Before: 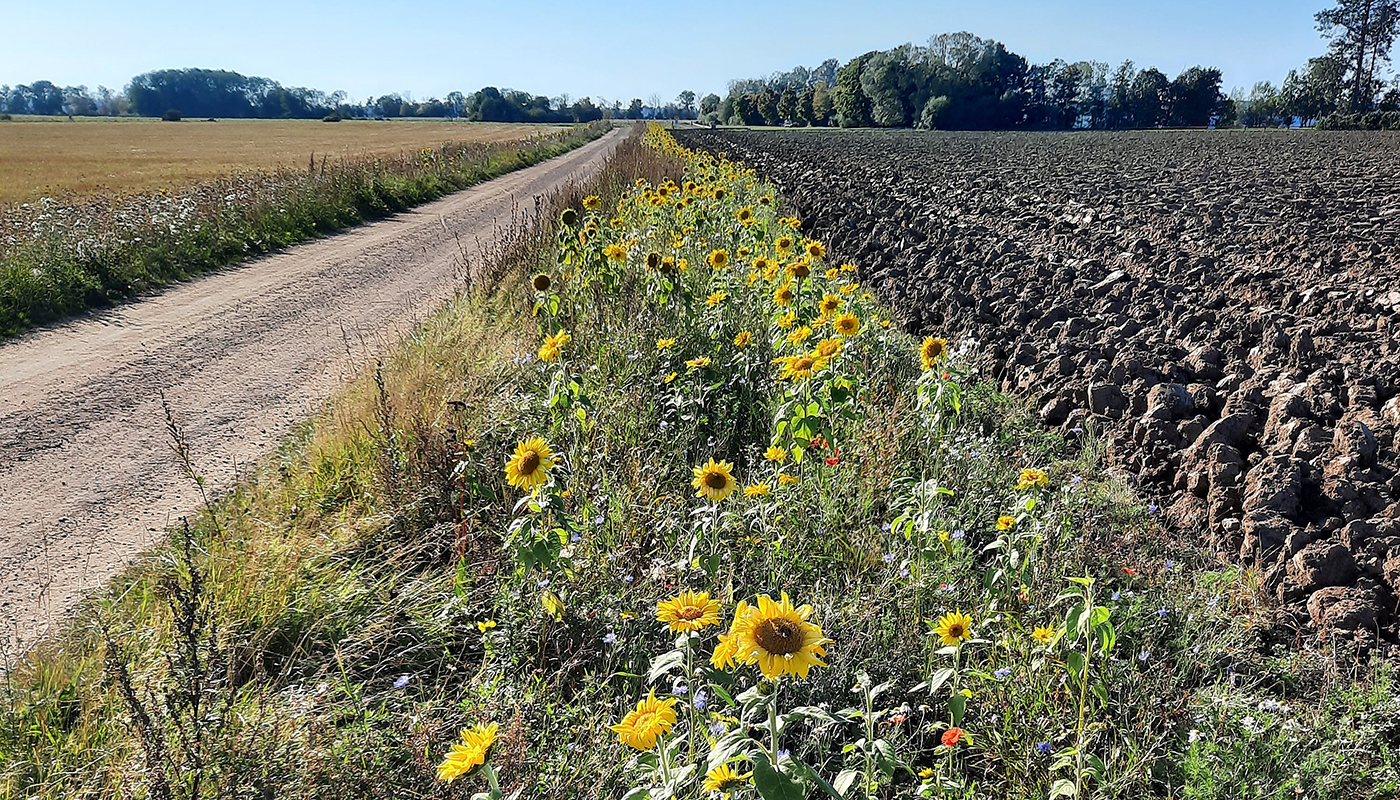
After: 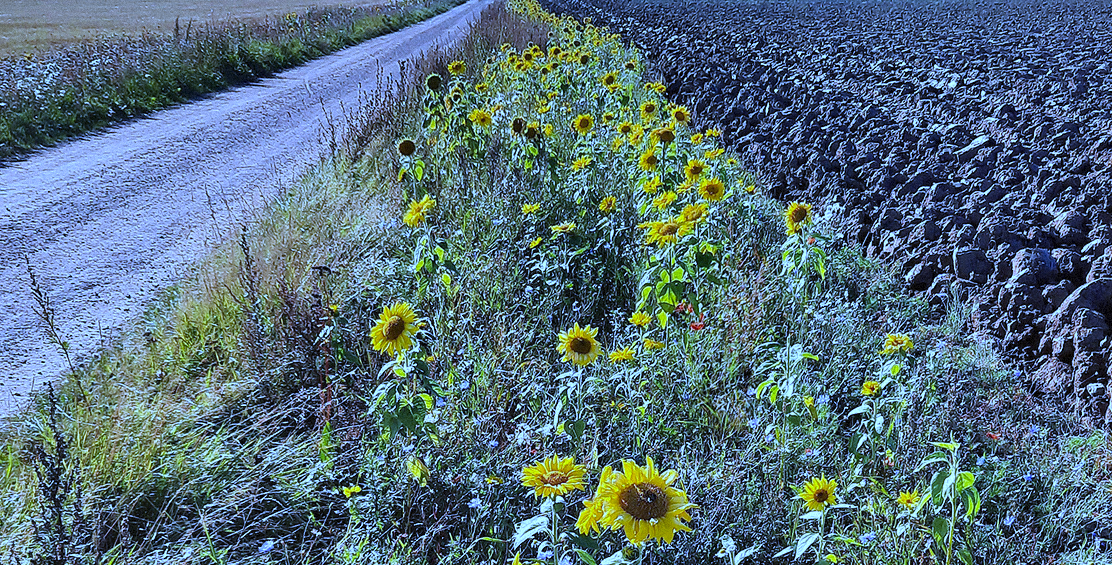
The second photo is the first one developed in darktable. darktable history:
grain: mid-tones bias 0%
crop: left 9.712%, top 16.928%, right 10.845%, bottom 12.332%
color balance rgb: shadows lift › chroma 2%, shadows lift › hue 50°, power › hue 60°, highlights gain › chroma 1%, highlights gain › hue 60°, global offset › luminance 0.25%, global vibrance 30%
white balance: red 0.766, blue 1.537
